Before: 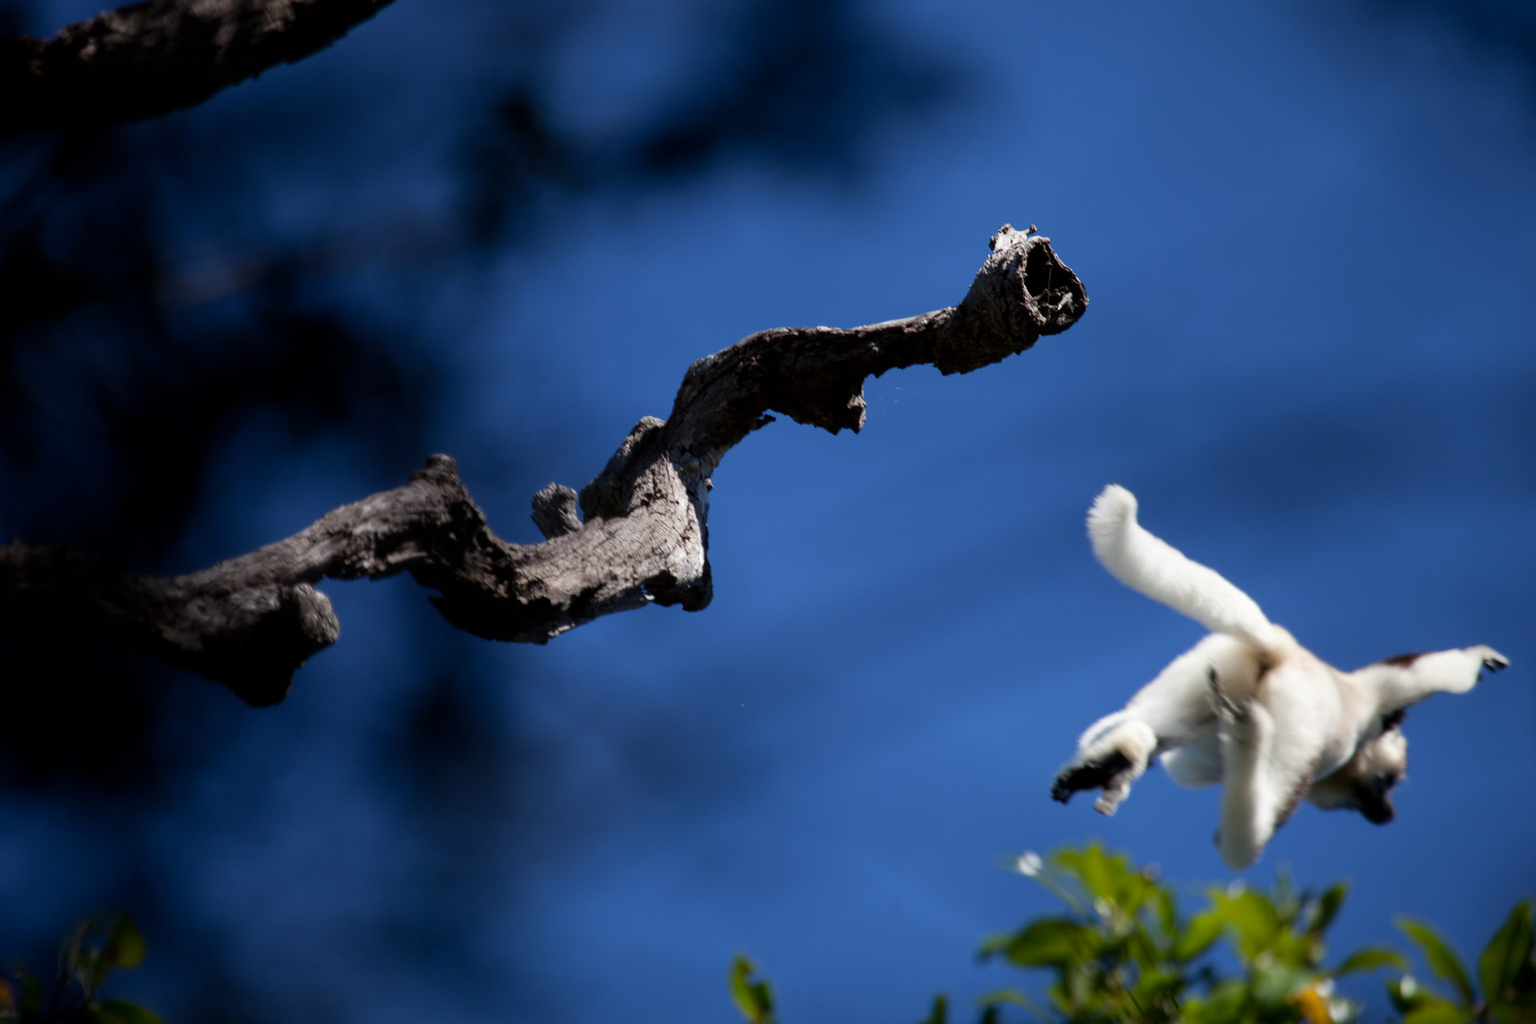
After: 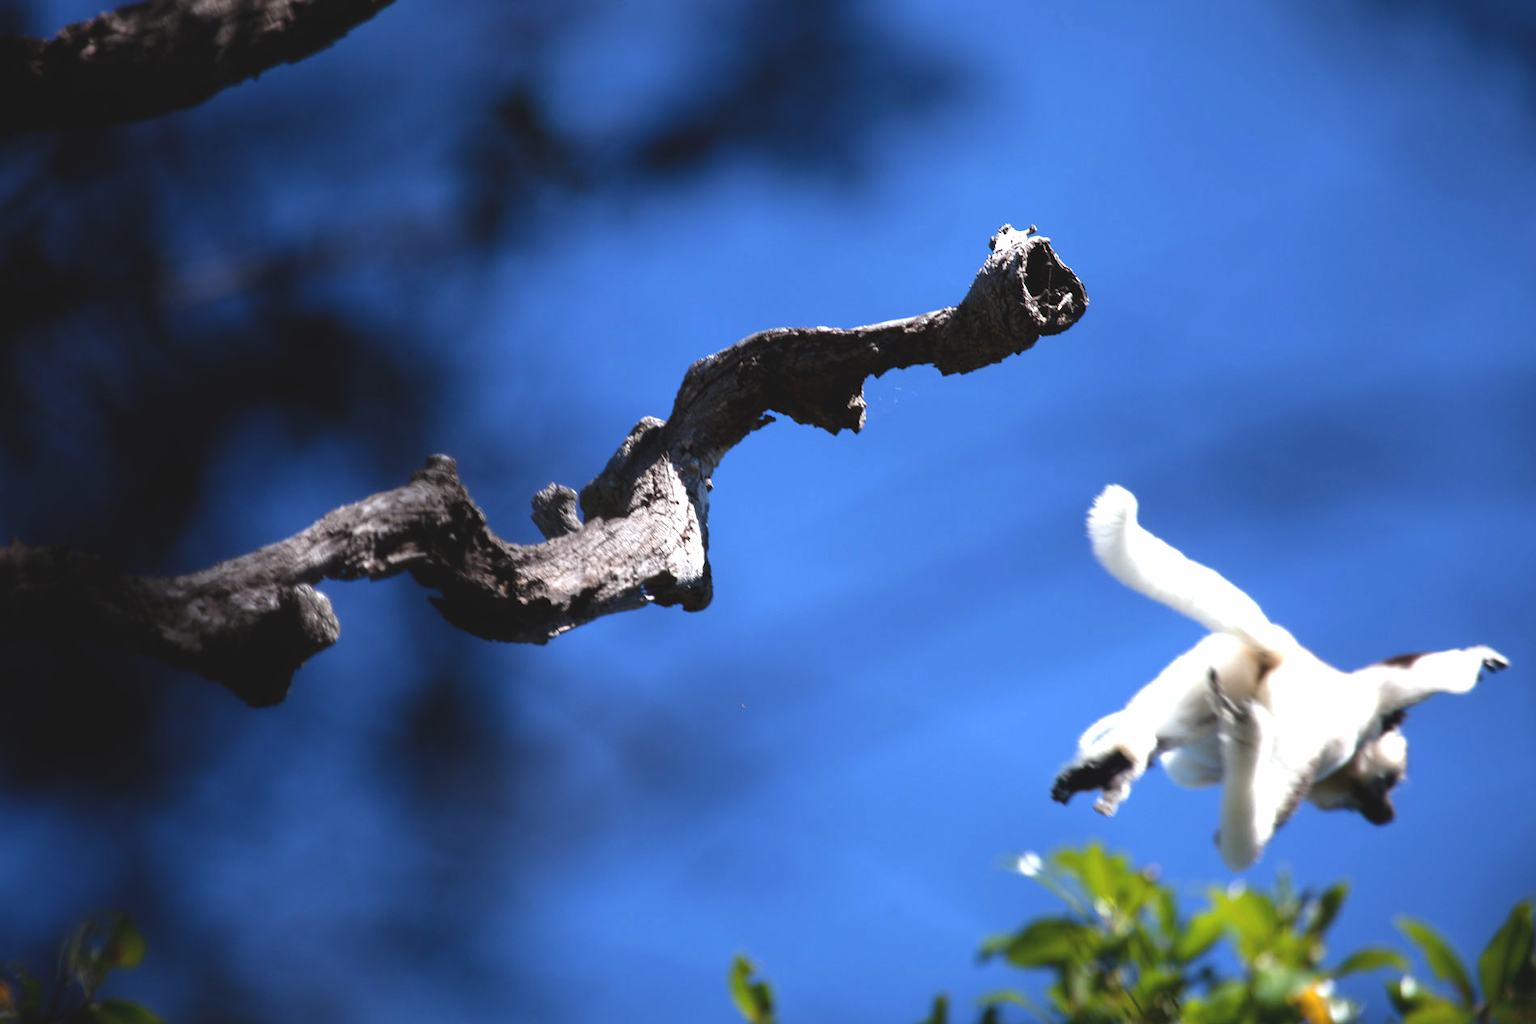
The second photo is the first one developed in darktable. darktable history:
white balance: red 0.983, blue 1.036
exposure: black level correction -0.005, exposure 1 EV, compensate highlight preservation false
